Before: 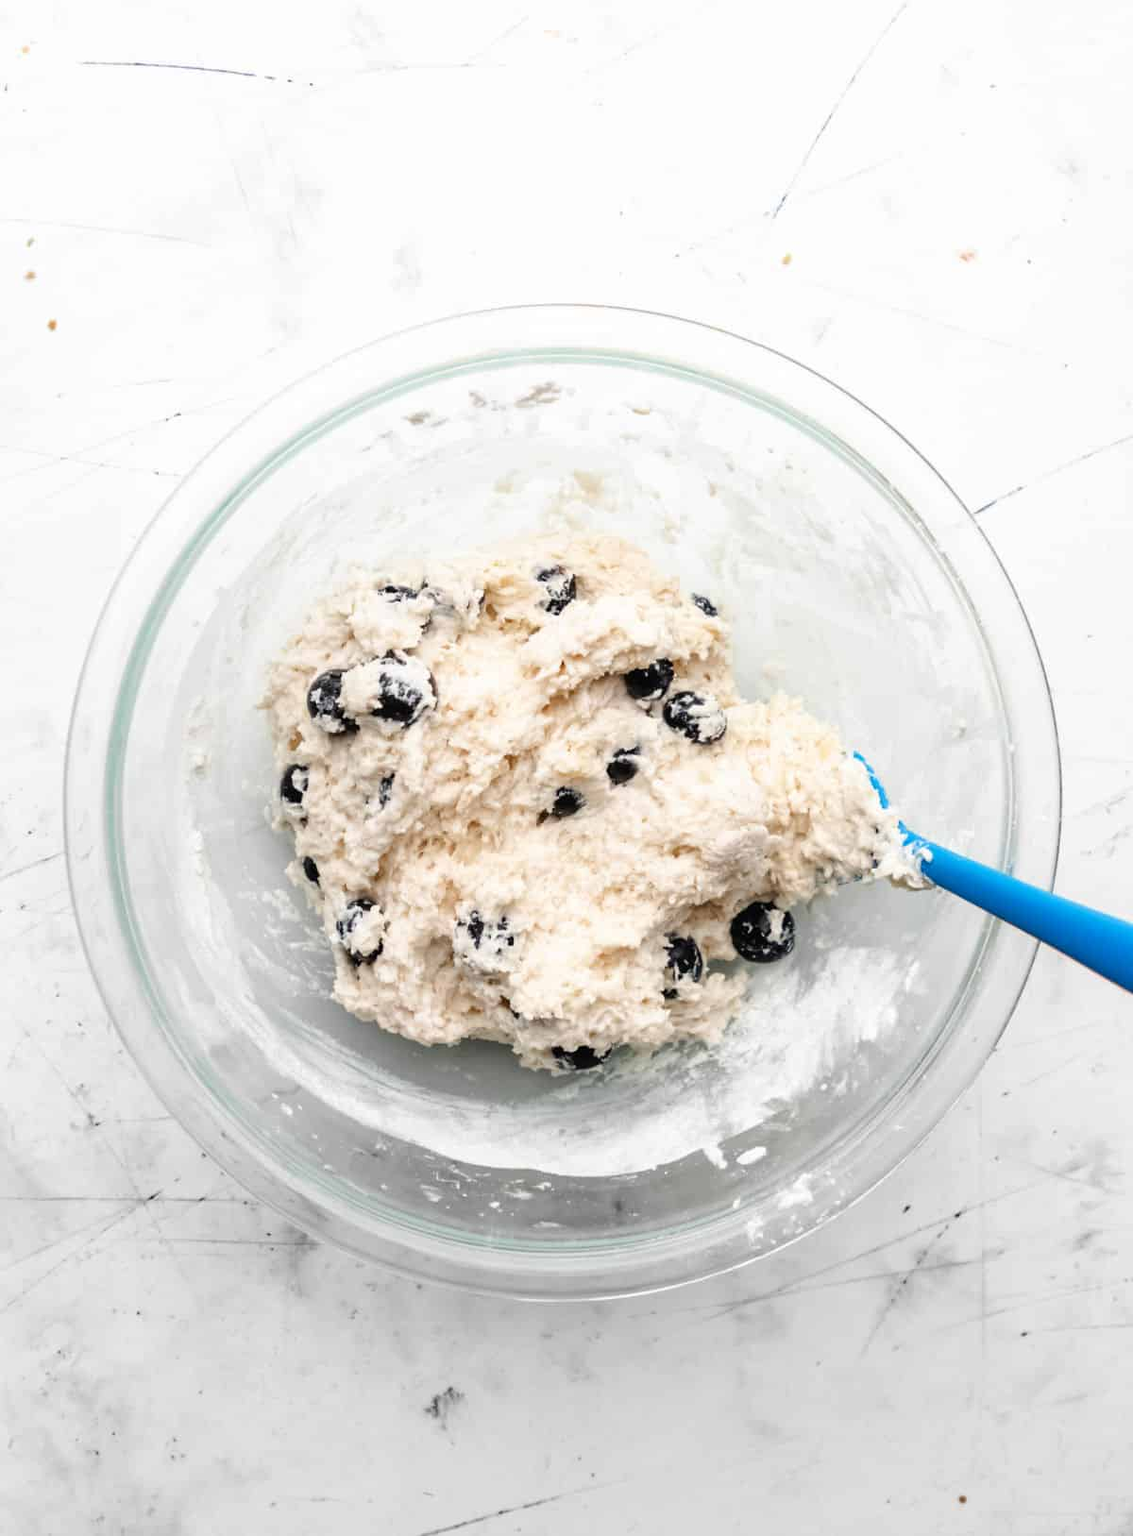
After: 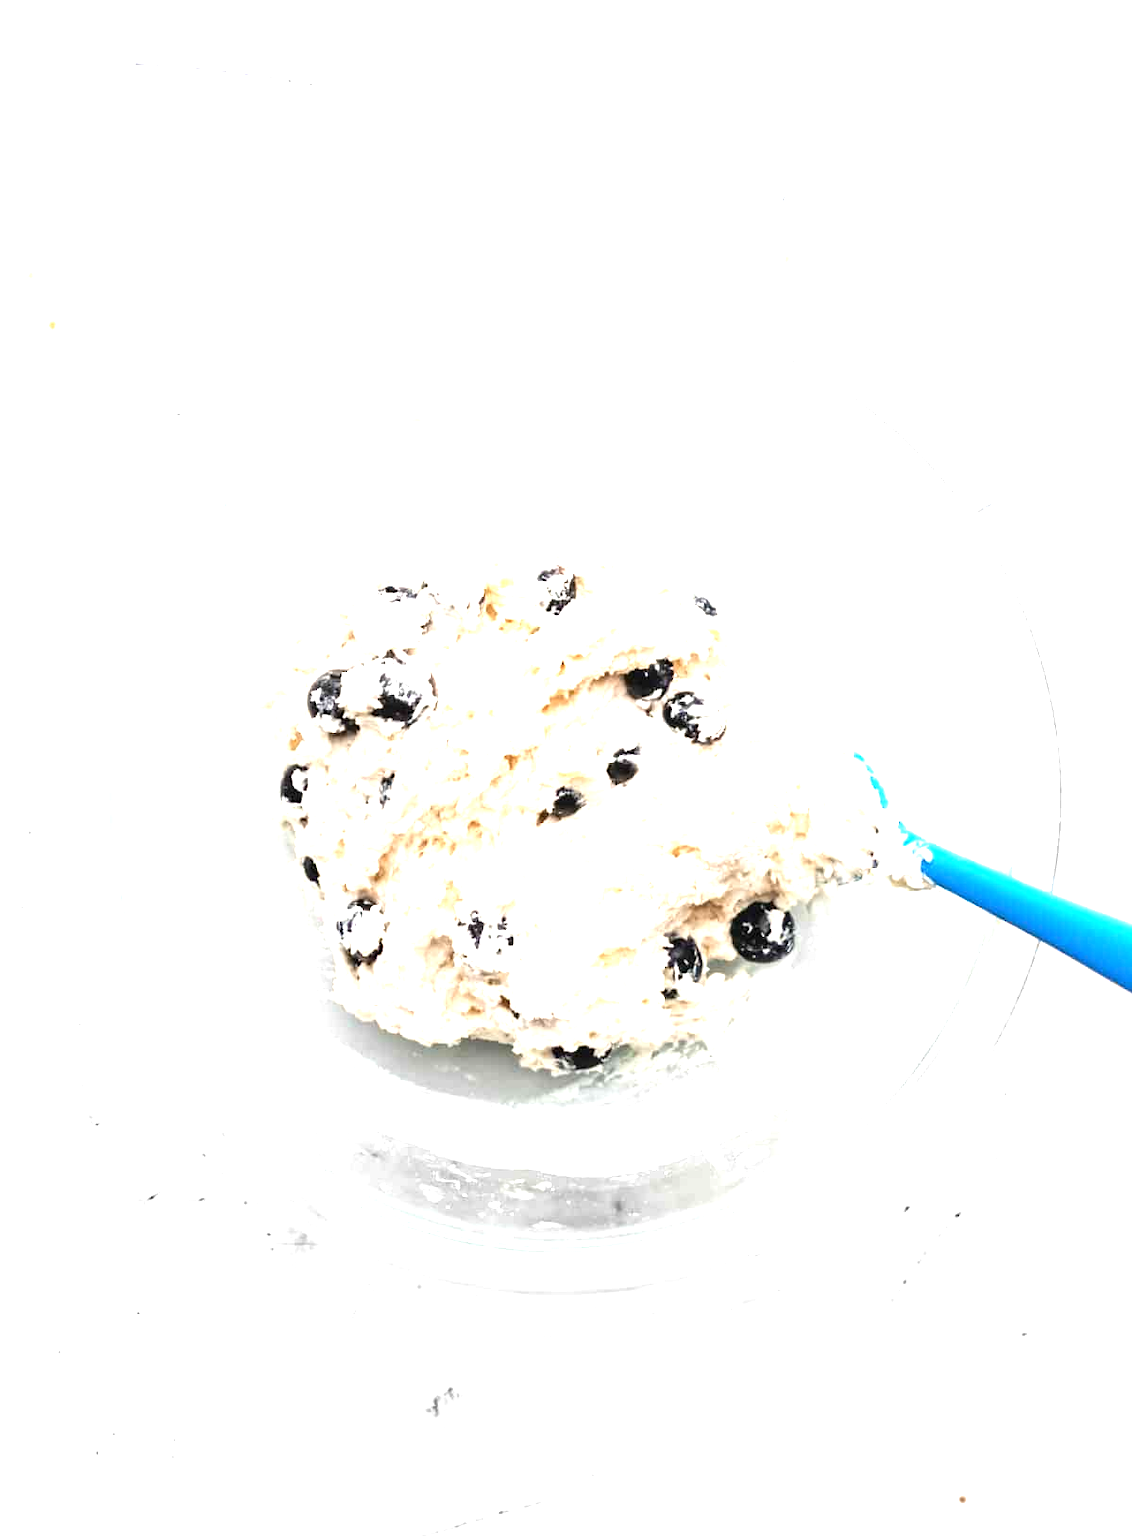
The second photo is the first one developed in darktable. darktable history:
exposure: black level correction 0, exposure 1.455 EV, compensate exposure bias true, compensate highlight preservation false
